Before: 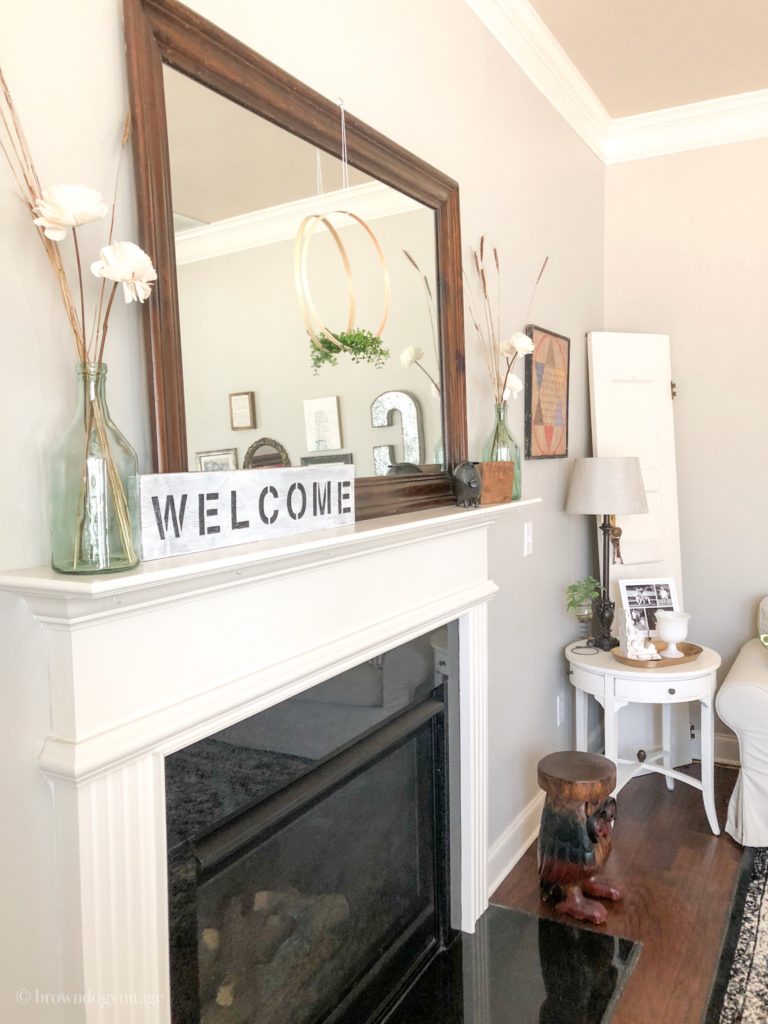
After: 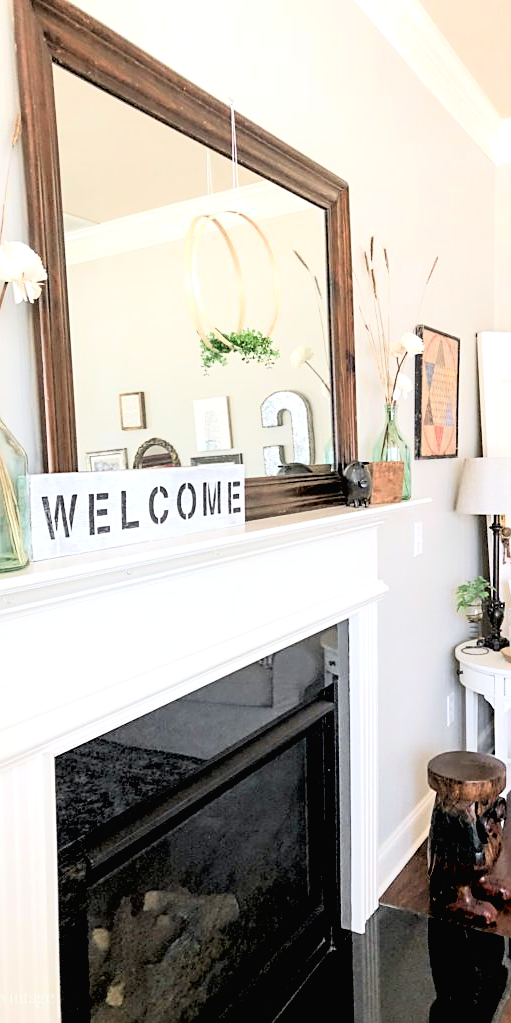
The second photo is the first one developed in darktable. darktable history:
crop and rotate: left 14.436%, right 18.898%
sharpen: on, module defaults
rgb levels: levels [[0.029, 0.461, 0.922], [0, 0.5, 1], [0, 0.5, 1]]
contrast brightness saturation: contrast 0.06, brightness -0.01, saturation -0.23
white balance: red 0.98, blue 1.034
tone curve: curves: ch0 [(0, 0.013) (0.054, 0.018) (0.205, 0.191) (0.289, 0.292) (0.39, 0.424) (0.493, 0.551) (0.647, 0.752) (0.796, 0.887) (1, 0.998)]; ch1 [(0, 0) (0.371, 0.339) (0.477, 0.452) (0.494, 0.495) (0.501, 0.501) (0.51, 0.516) (0.54, 0.557) (0.572, 0.605) (0.66, 0.701) (0.783, 0.804) (1, 1)]; ch2 [(0, 0) (0.32, 0.281) (0.403, 0.399) (0.441, 0.428) (0.47, 0.469) (0.498, 0.496) (0.524, 0.543) (0.551, 0.579) (0.633, 0.665) (0.7, 0.711) (1, 1)], color space Lab, independent channels, preserve colors none
